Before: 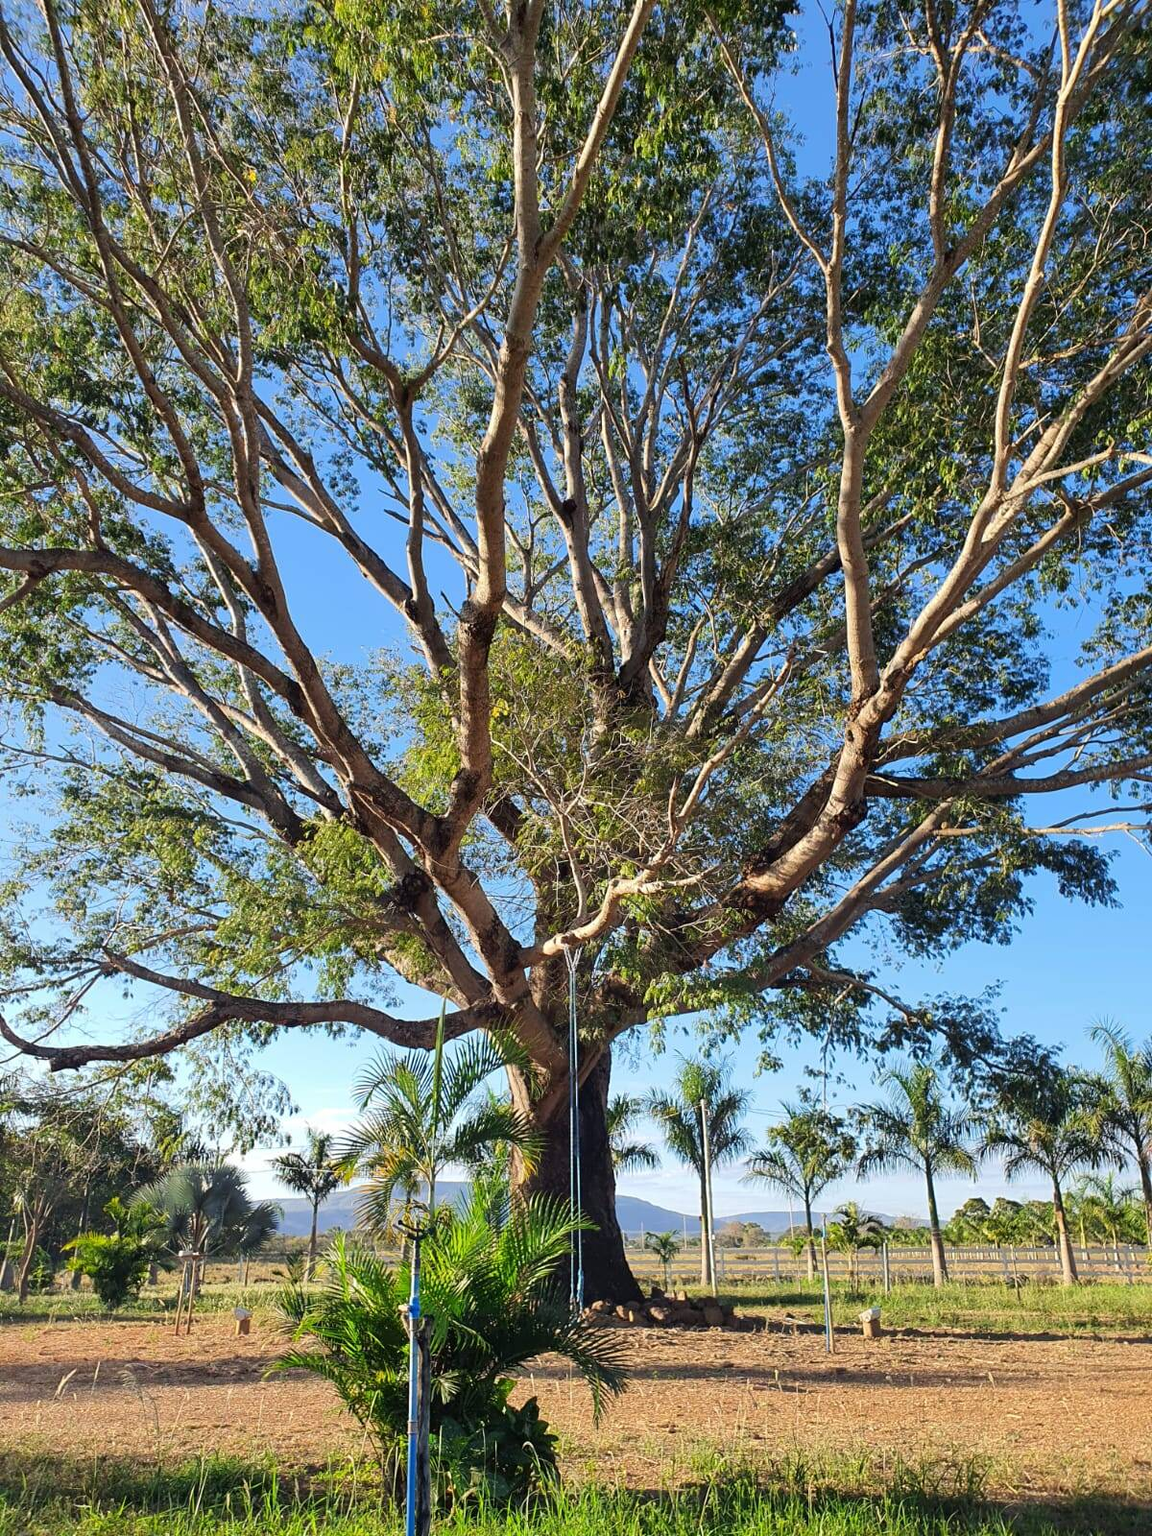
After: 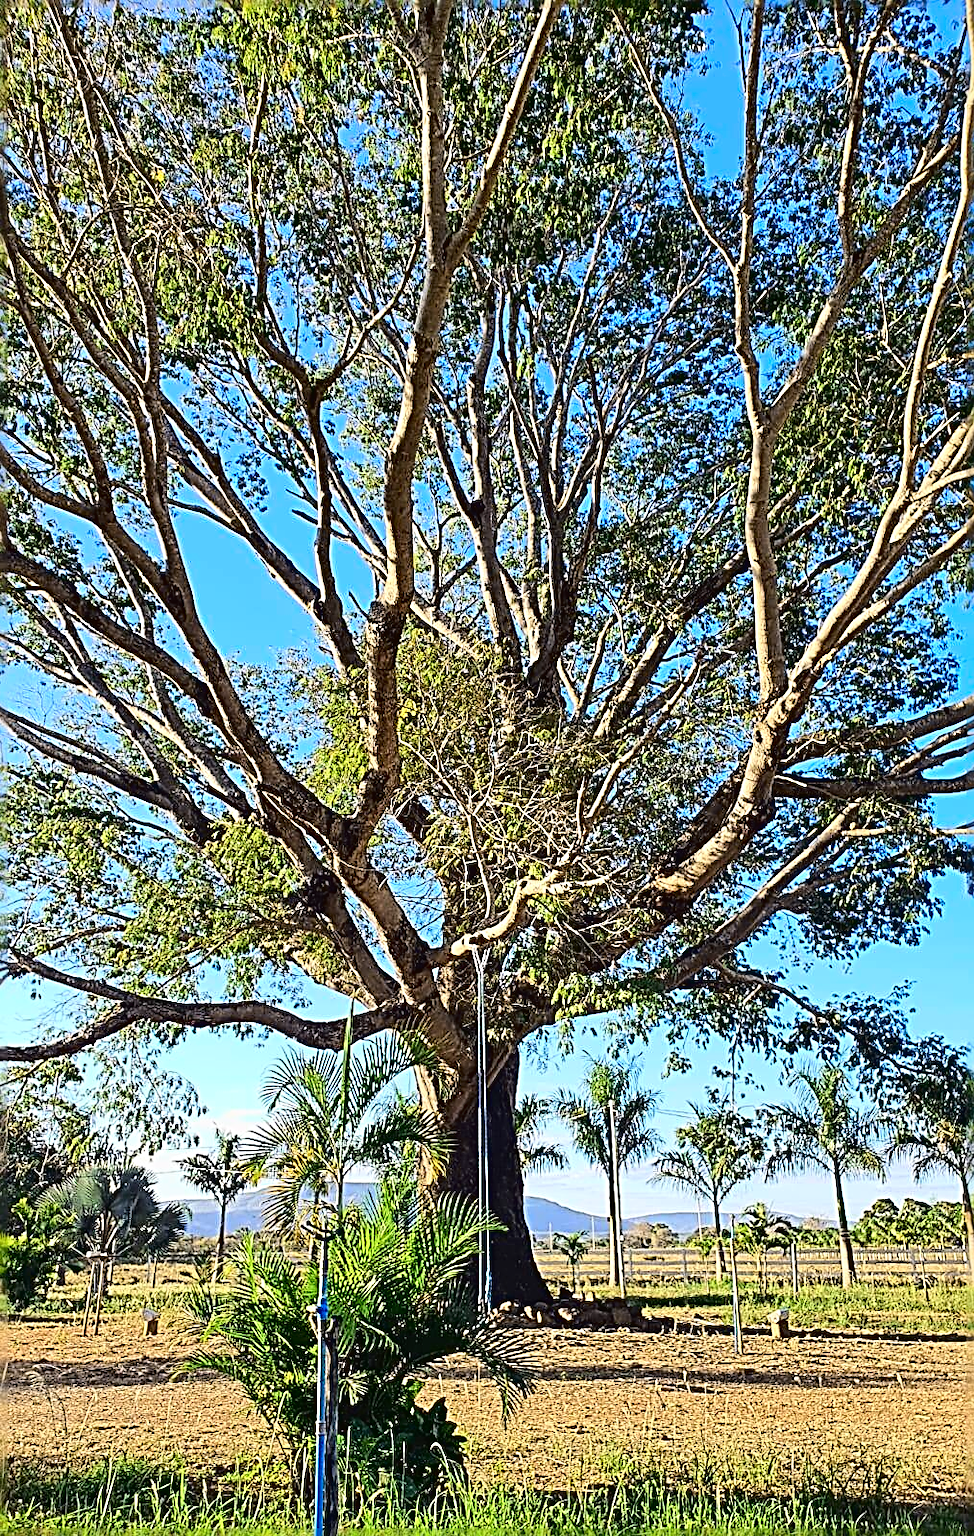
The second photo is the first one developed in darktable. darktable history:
crop: left 8.049%, right 7.376%
sharpen: radius 3.173, amount 1.742
tone curve: curves: ch0 [(0, 0.023) (0.087, 0.065) (0.184, 0.168) (0.45, 0.54) (0.57, 0.683) (0.722, 0.825) (0.877, 0.948) (1, 1)]; ch1 [(0, 0) (0.388, 0.369) (0.45, 0.43) (0.505, 0.509) (0.534, 0.528) (0.657, 0.655) (1, 1)]; ch2 [(0, 0) (0.314, 0.223) (0.427, 0.405) (0.5, 0.5) (0.55, 0.566) (0.625, 0.657) (1, 1)], color space Lab, independent channels, preserve colors none
exposure: exposure -0.143 EV, compensate highlight preservation false
